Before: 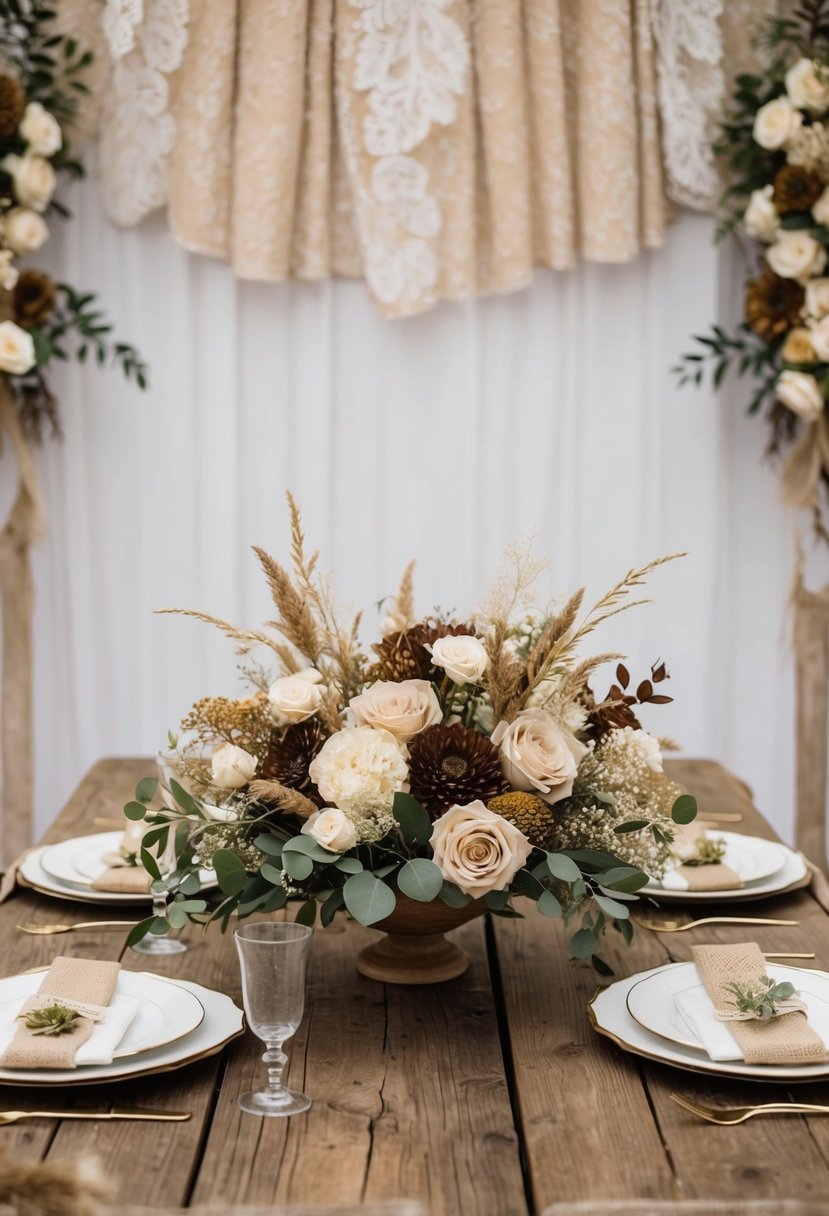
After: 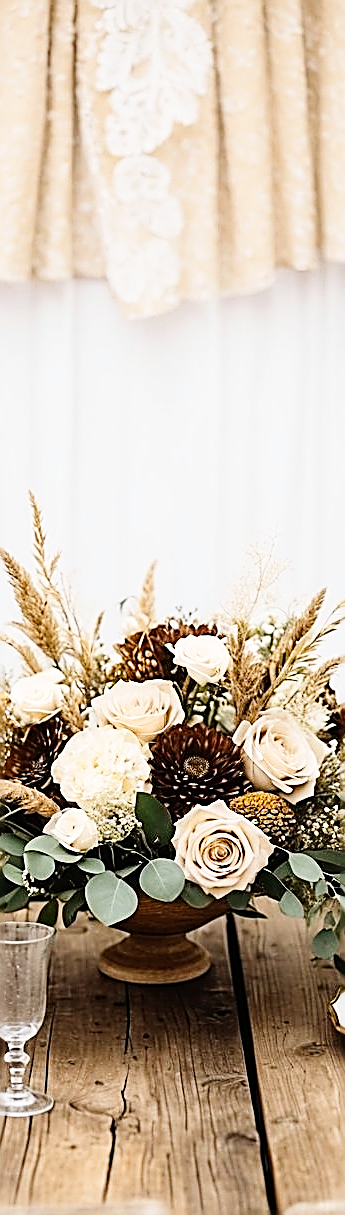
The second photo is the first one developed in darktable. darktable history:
base curve: curves: ch0 [(0, 0) (0.008, 0.007) (0.022, 0.029) (0.048, 0.089) (0.092, 0.197) (0.191, 0.399) (0.275, 0.534) (0.357, 0.65) (0.477, 0.78) (0.542, 0.833) (0.799, 0.973) (1, 1)], preserve colors none
contrast brightness saturation: contrast 0.1, brightness 0.02, saturation 0.02
sharpen: amount 2
crop: left 31.229%, right 27.105%
